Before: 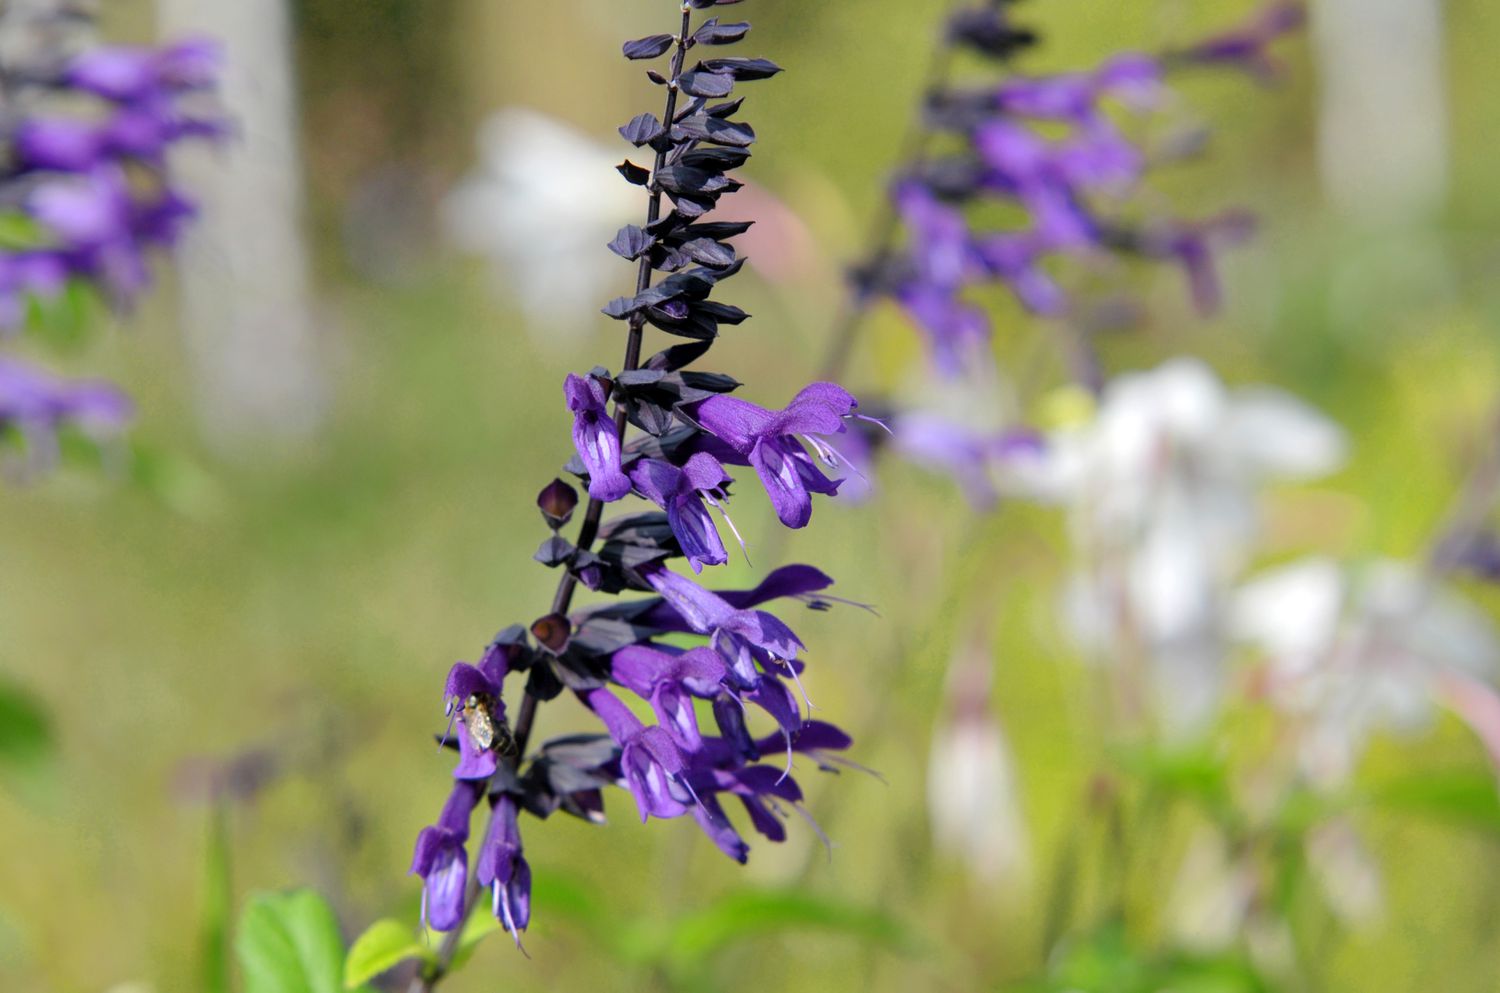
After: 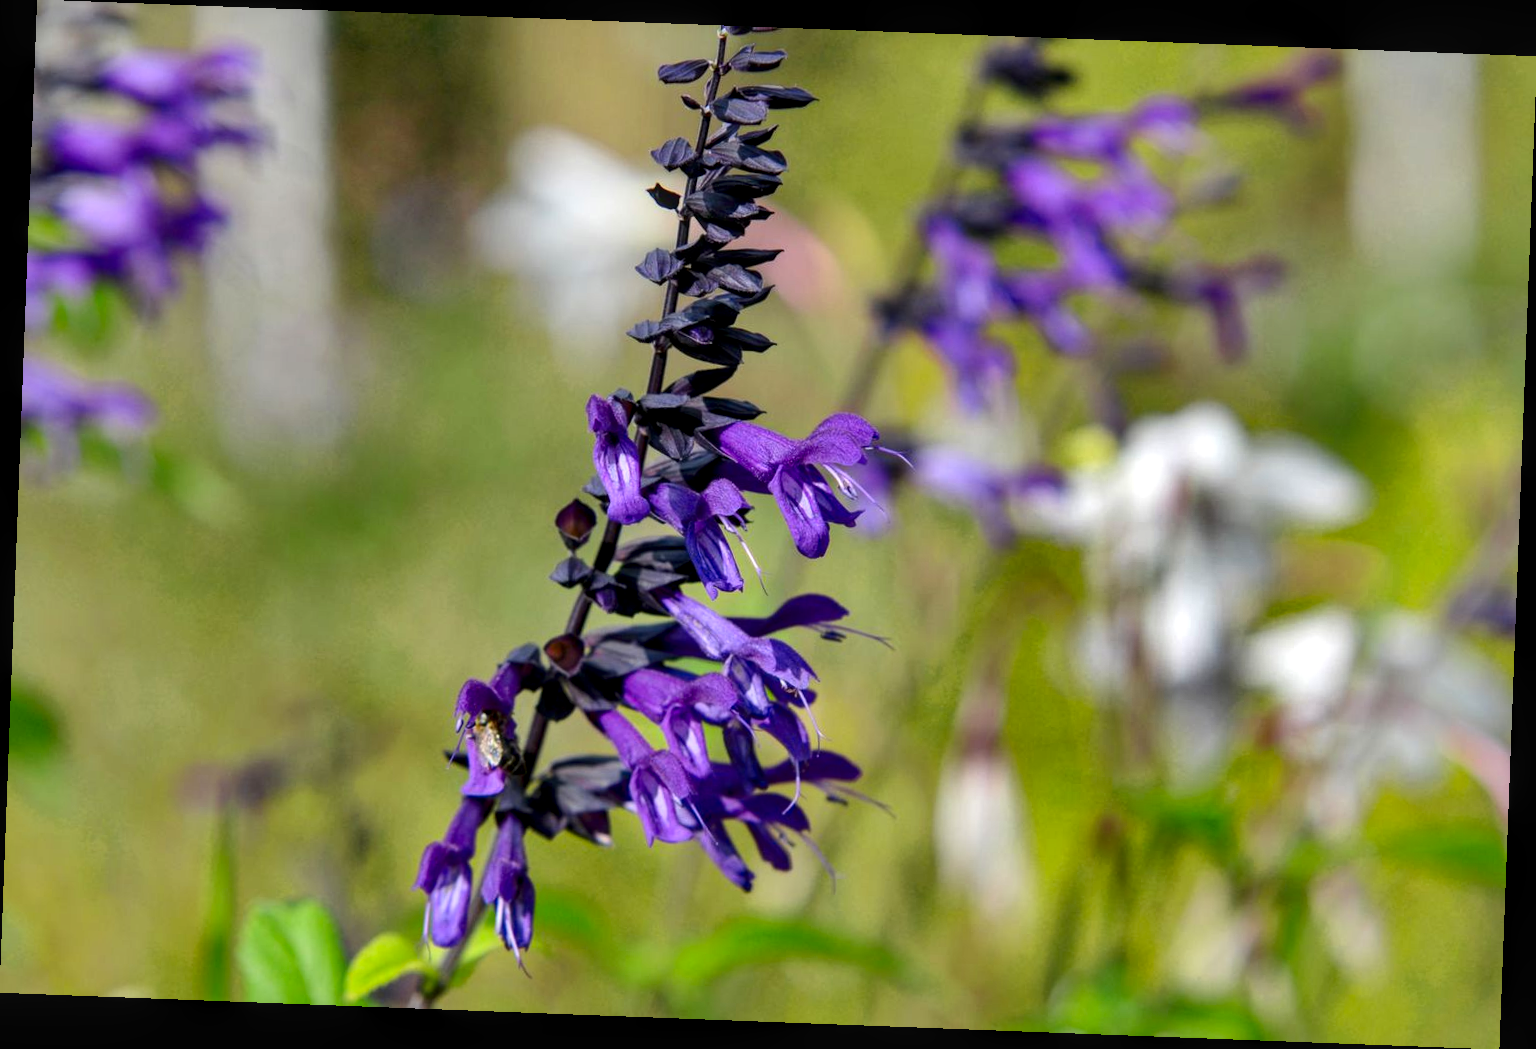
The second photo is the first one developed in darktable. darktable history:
local contrast: on, module defaults
contrast brightness saturation: contrast 0.13, brightness -0.05, saturation 0.16
white balance: emerald 1
rotate and perspective: rotation 2.17°, automatic cropping off
shadows and highlights: shadows 20.91, highlights -82.73, soften with gaussian
